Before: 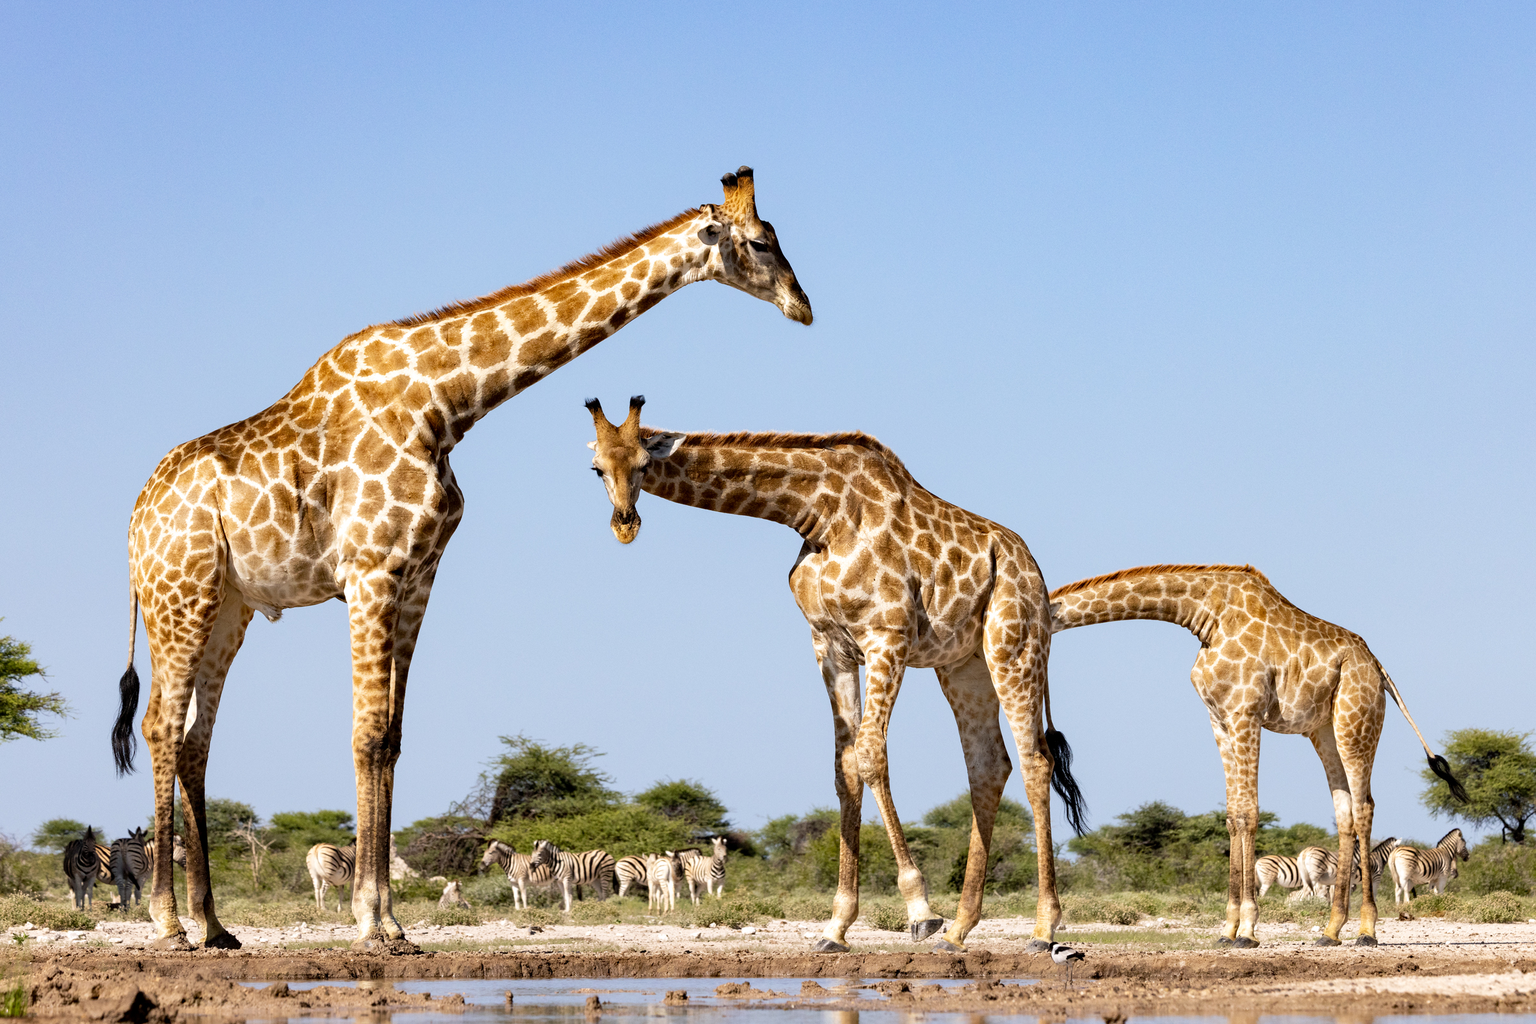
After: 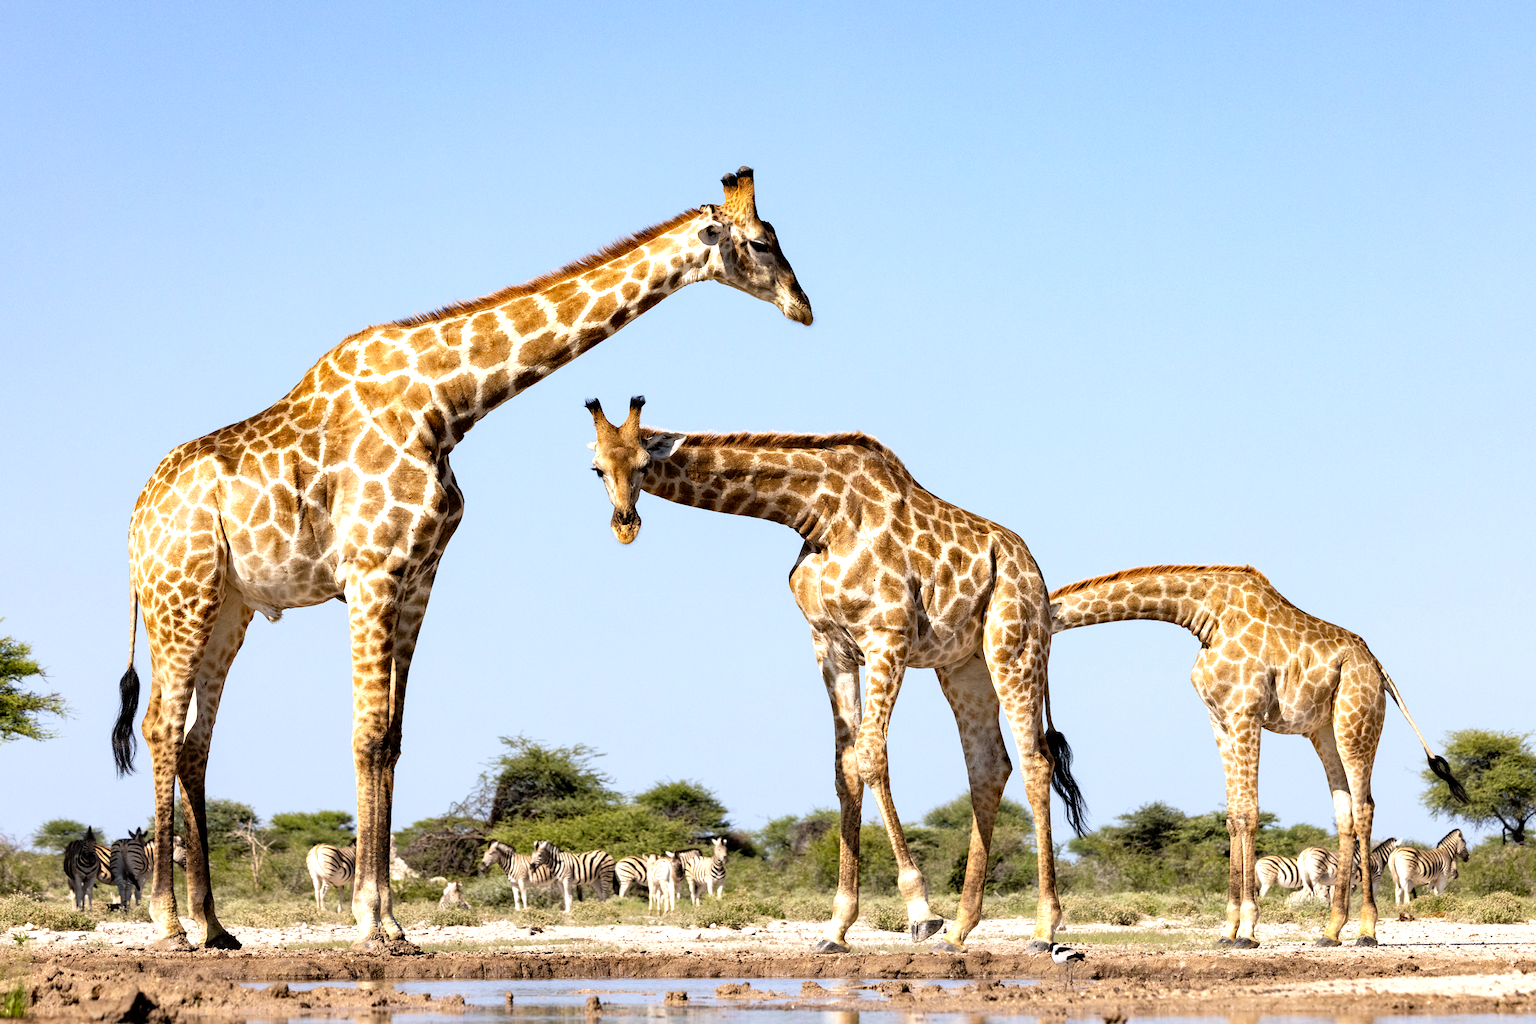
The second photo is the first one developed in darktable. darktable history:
tone equalizer: -8 EV -0.383 EV, -7 EV -0.367 EV, -6 EV -0.347 EV, -5 EV -0.255 EV, -3 EV 0.25 EV, -2 EV 0.34 EV, -1 EV 0.374 EV, +0 EV 0.418 EV
